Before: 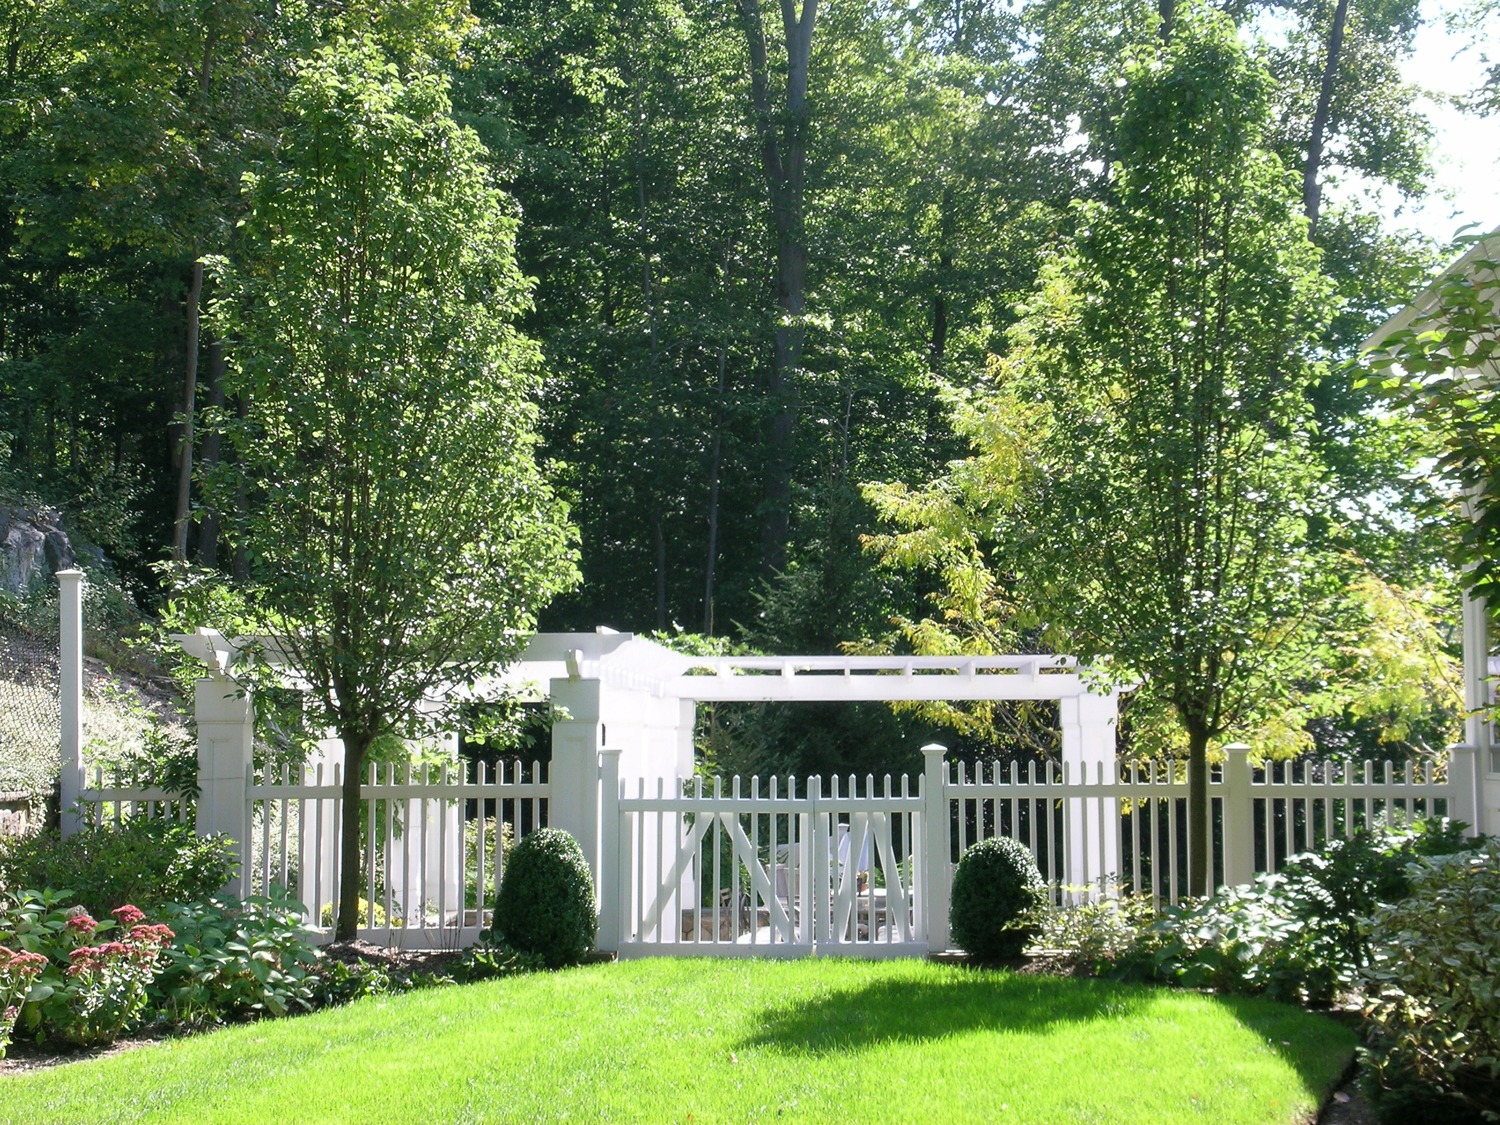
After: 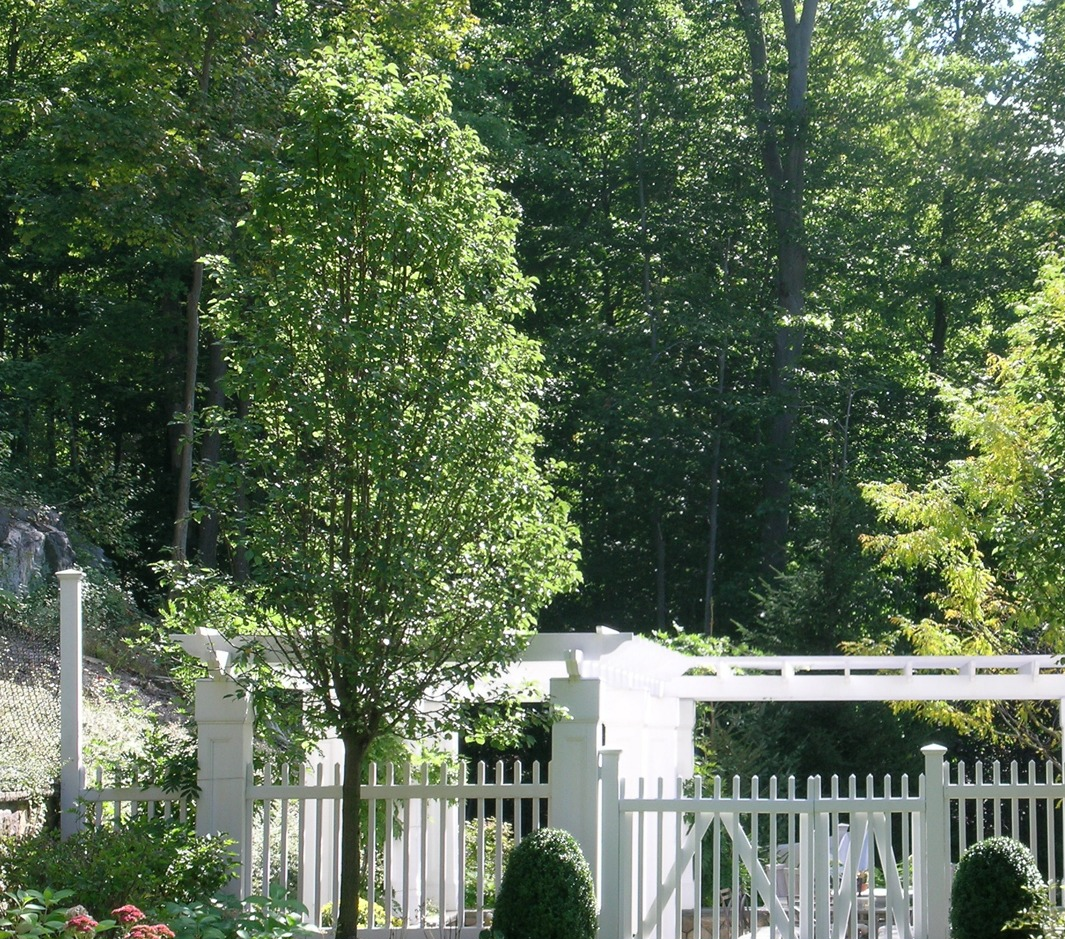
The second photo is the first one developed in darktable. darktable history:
crop: right 28.988%, bottom 16.476%
